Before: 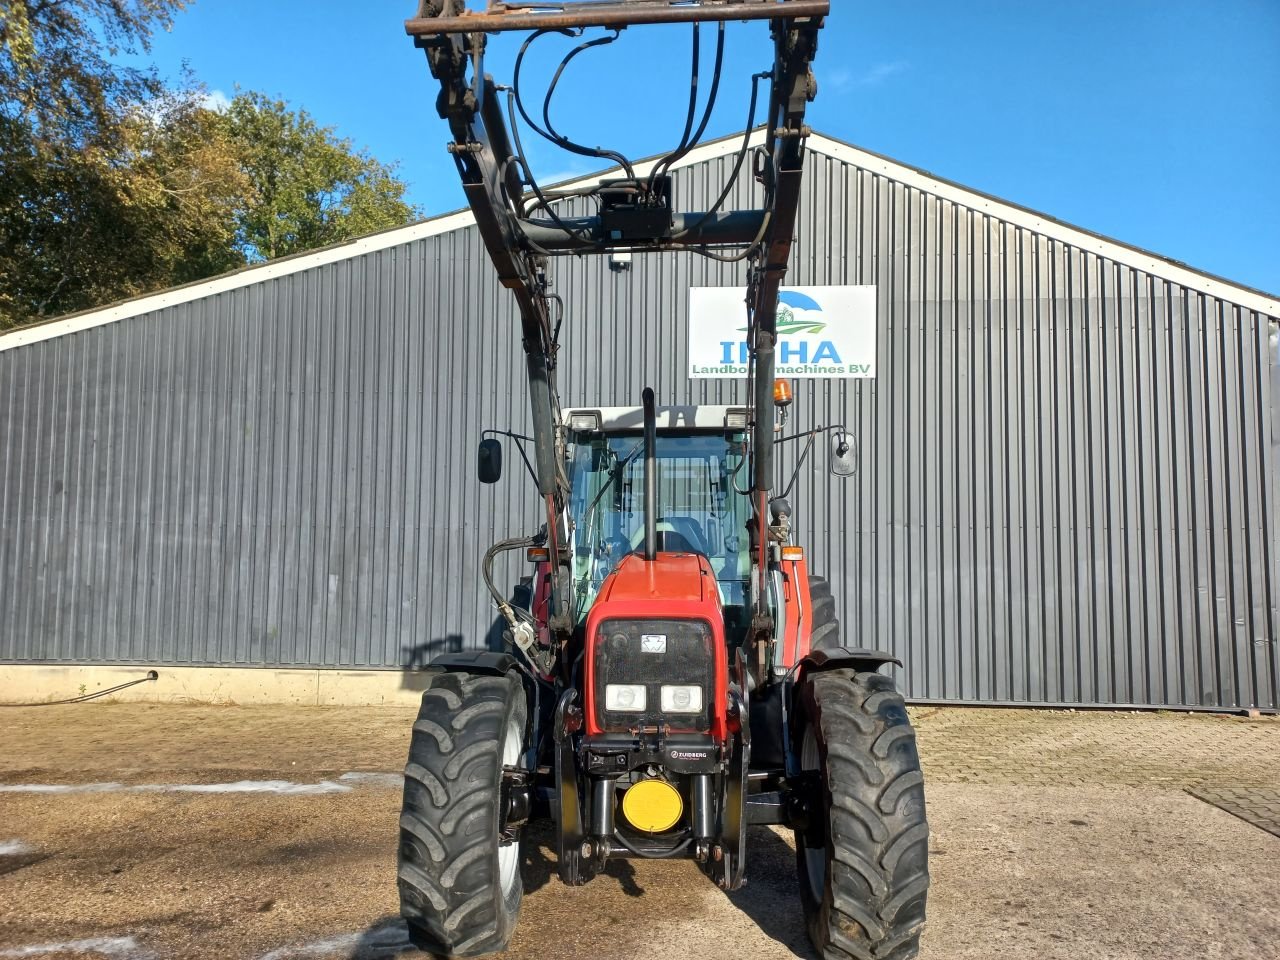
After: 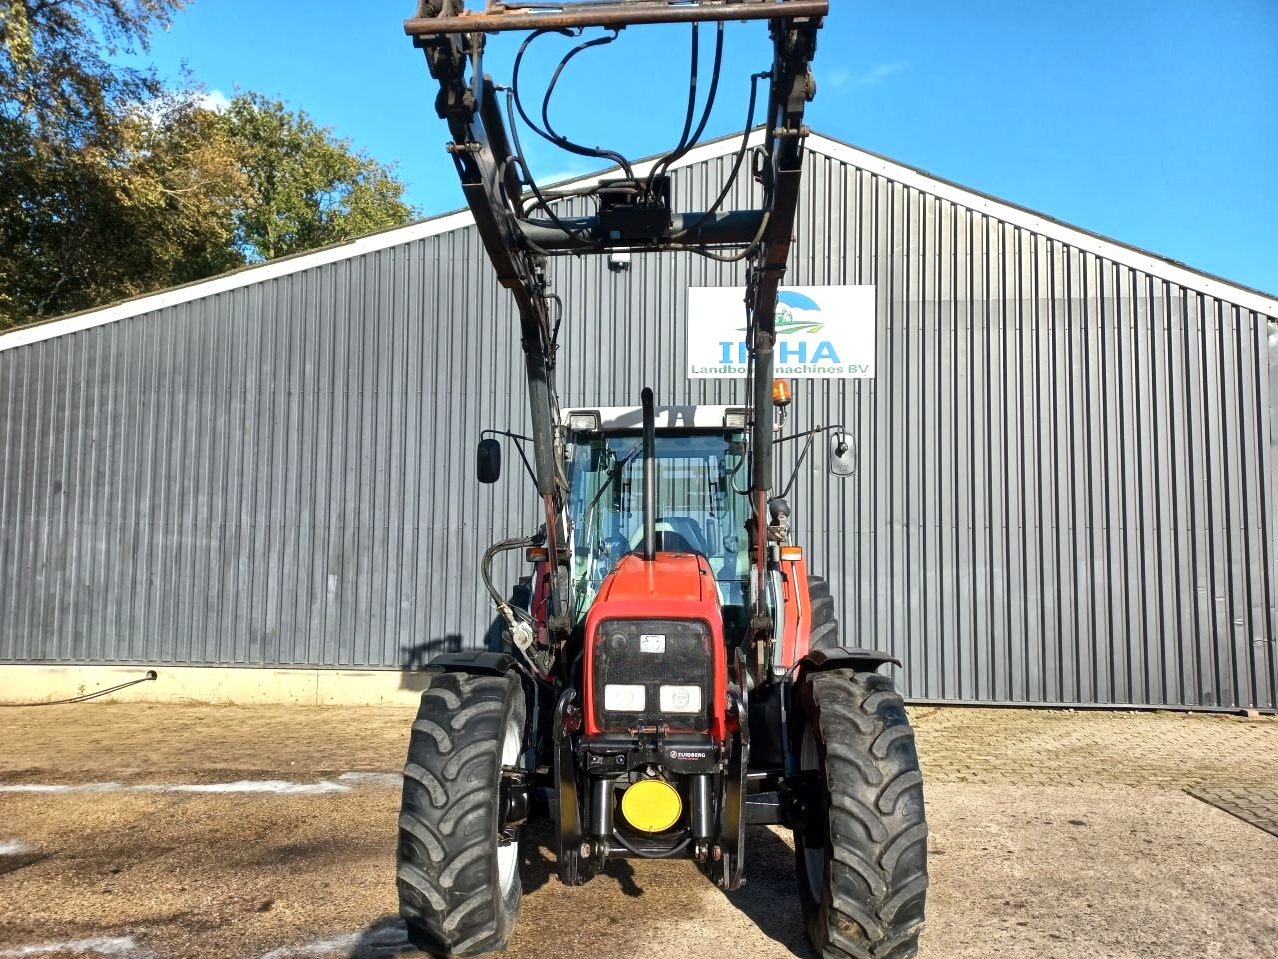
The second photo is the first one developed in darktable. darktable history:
crop and rotate: left 0.086%, bottom 0.01%
tone equalizer: -8 EV -0.404 EV, -7 EV -0.385 EV, -6 EV -0.303 EV, -5 EV -0.232 EV, -3 EV 0.228 EV, -2 EV 0.342 EV, -1 EV 0.402 EV, +0 EV 0.442 EV, edges refinement/feathering 500, mask exposure compensation -1.57 EV, preserve details no
